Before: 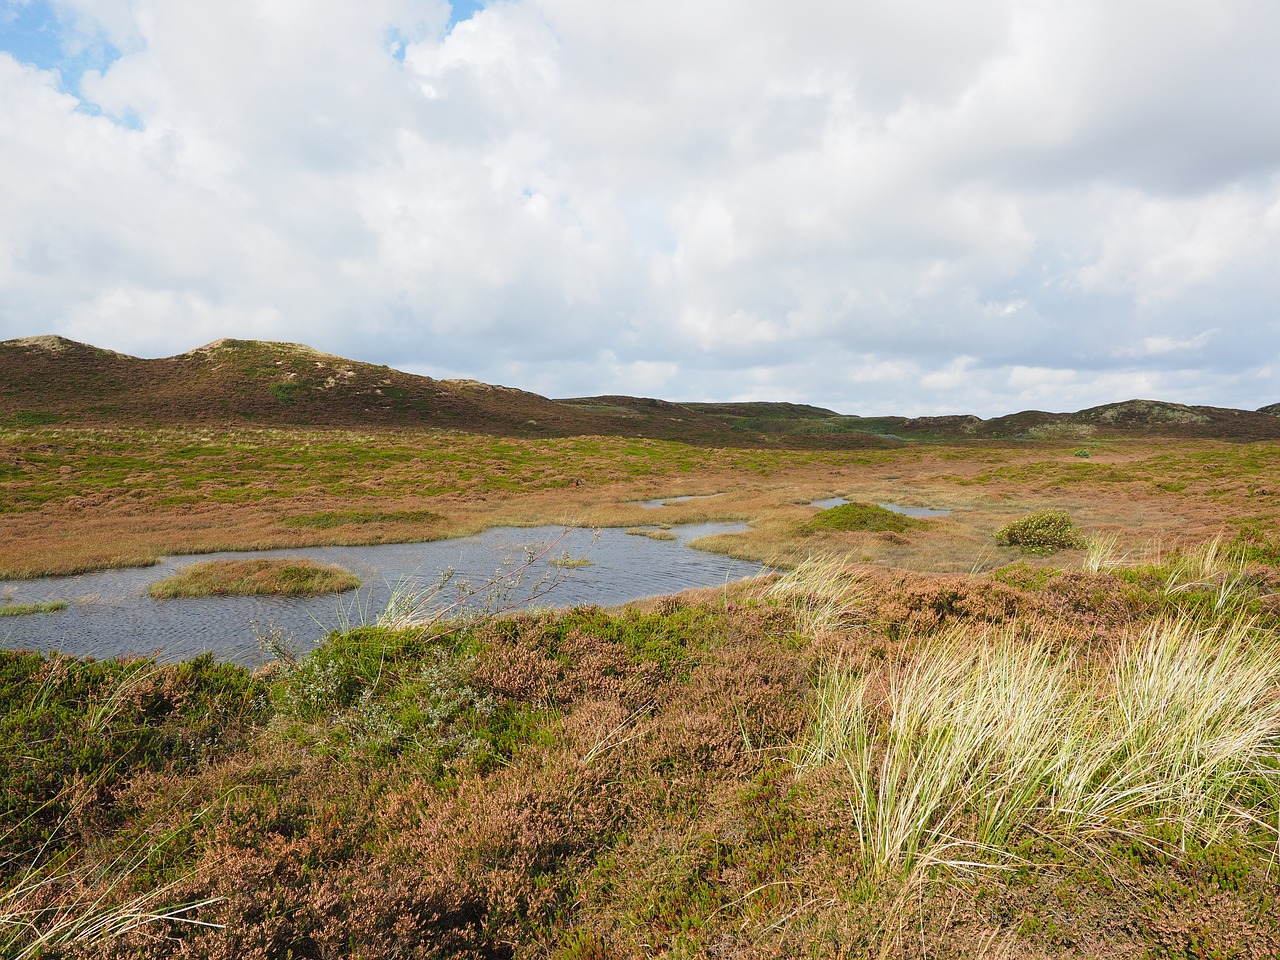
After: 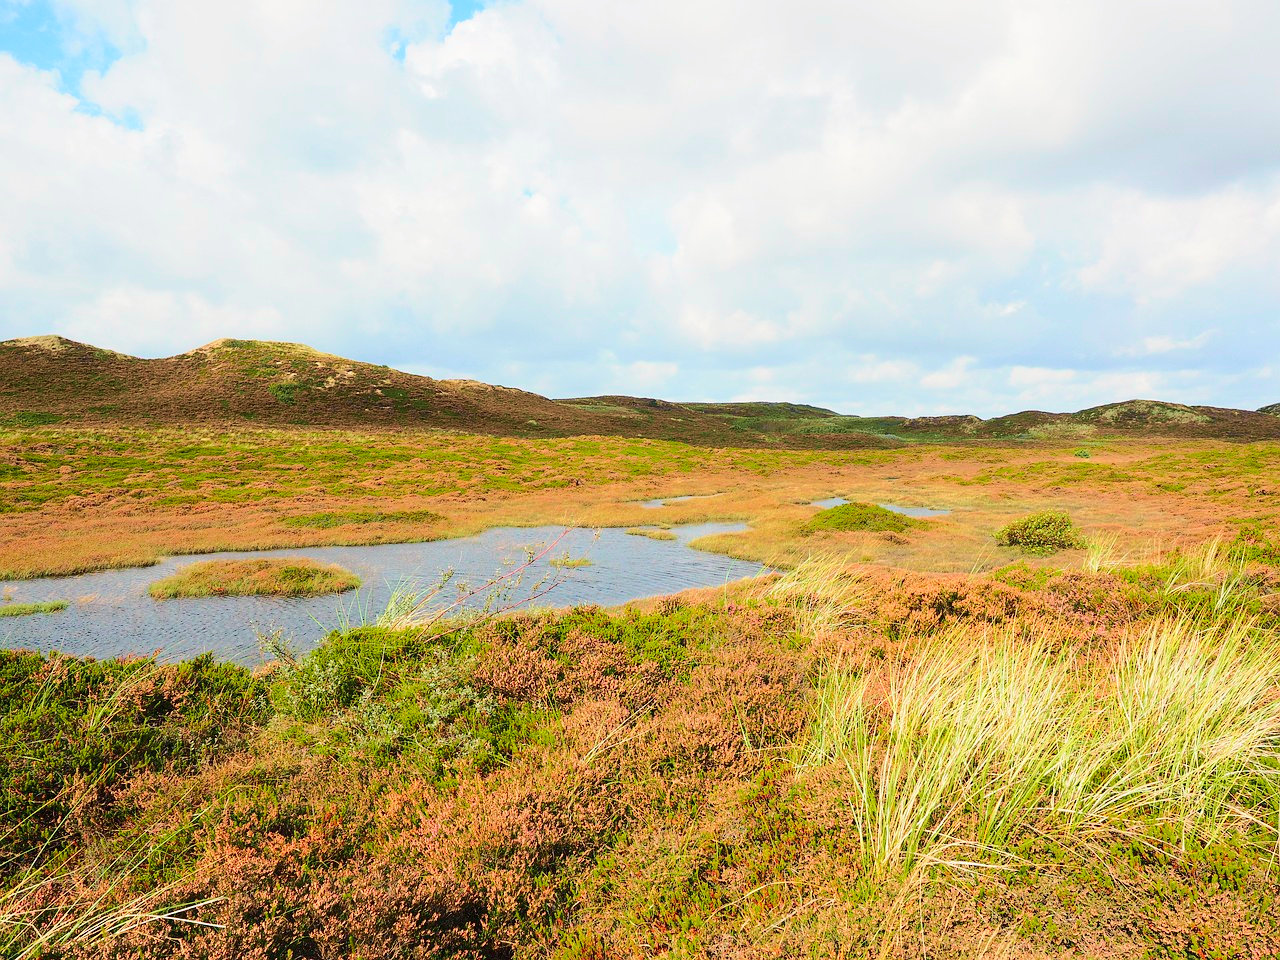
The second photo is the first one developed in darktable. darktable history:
tone curve: curves: ch0 [(0, 0) (0.131, 0.135) (0.288, 0.372) (0.451, 0.608) (0.612, 0.739) (0.736, 0.832) (1, 1)]; ch1 [(0, 0) (0.392, 0.398) (0.487, 0.471) (0.496, 0.493) (0.519, 0.531) (0.557, 0.591) (0.581, 0.639) (0.622, 0.711) (1, 1)]; ch2 [(0, 0) (0.388, 0.344) (0.438, 0.425) (0.476, 0.482) (0.502, 0.508) (0.524, 0.531) (0.538, 0.58) (0.58, 0.621) (0.613, 0.679) (0.655, 0.738) (1, 1)], color space Lab, independent channels, preserve colors none
velvia: on, module defaults
